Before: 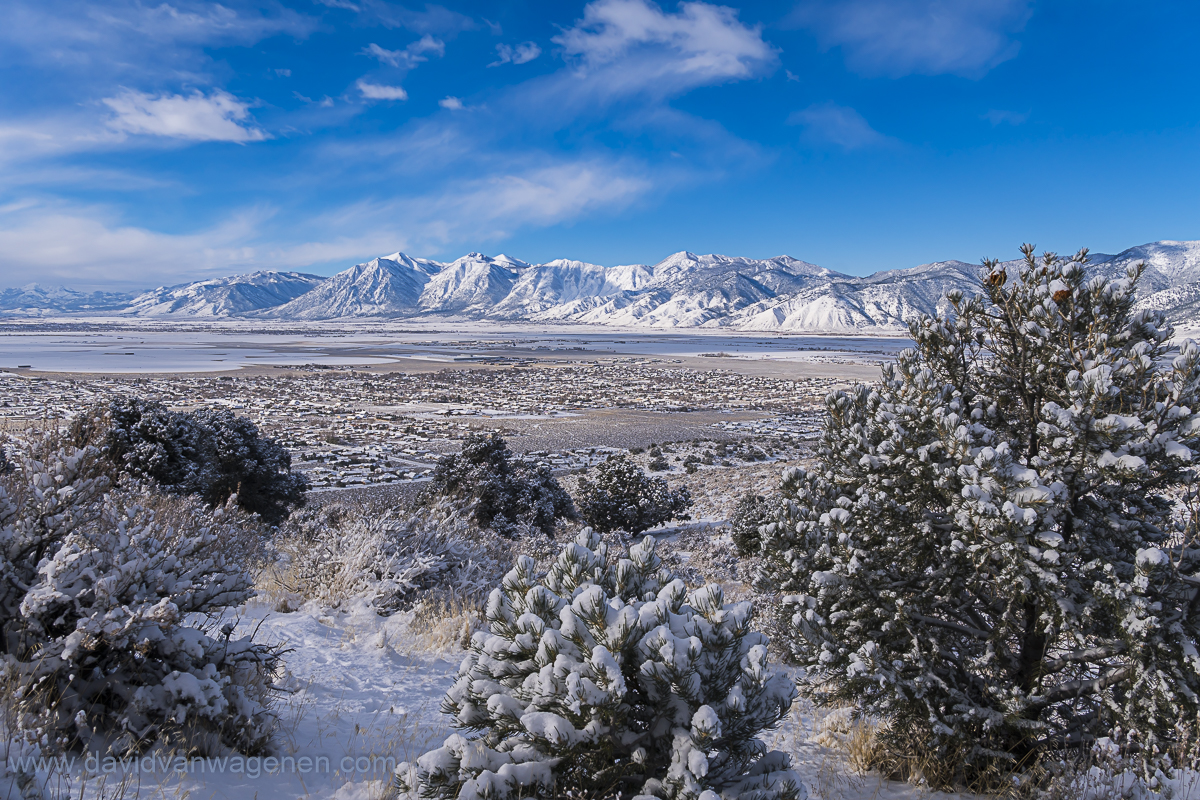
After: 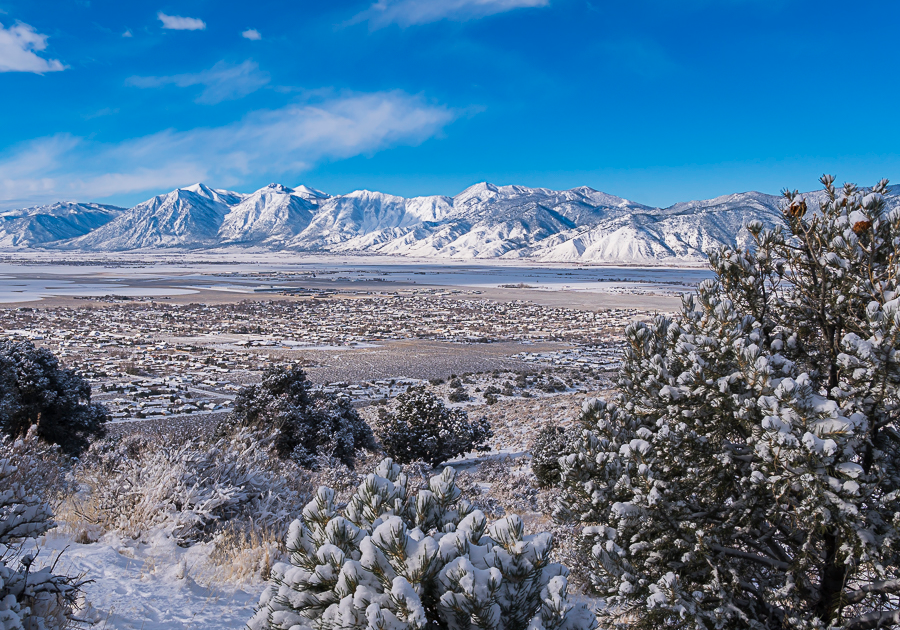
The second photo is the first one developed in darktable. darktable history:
crop: left 16.696%, top 8.649%, right 8.196%, bottom 12.517%
